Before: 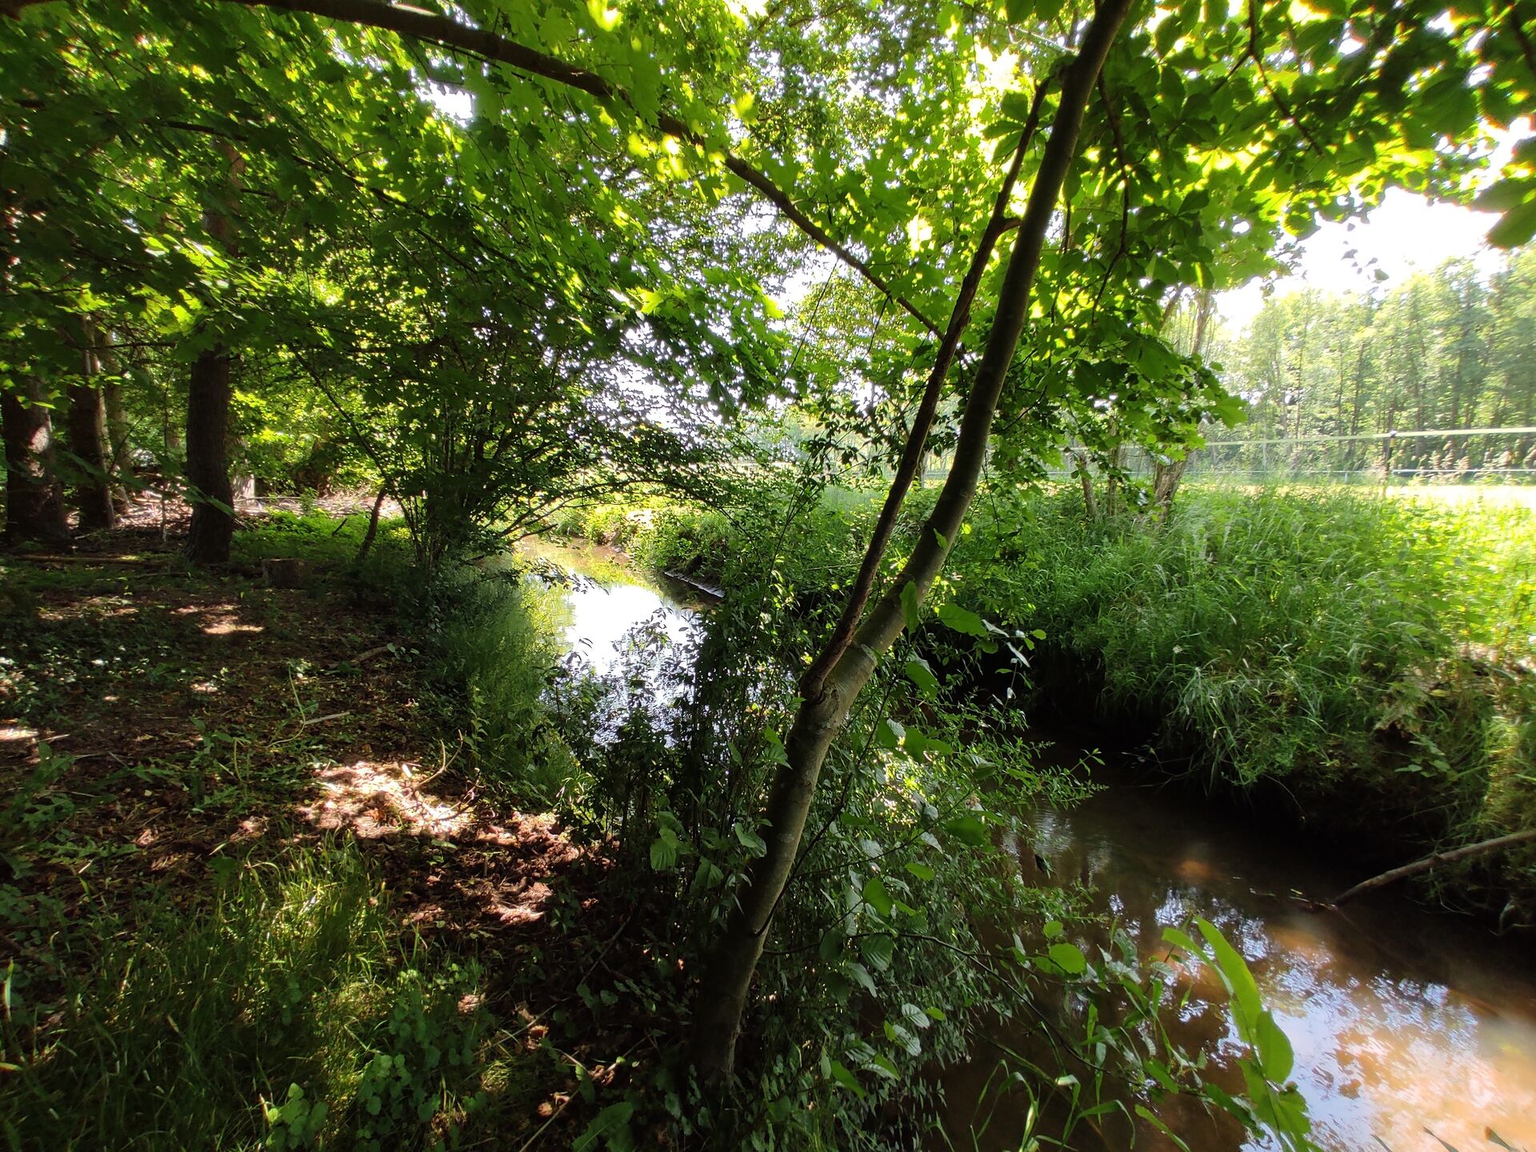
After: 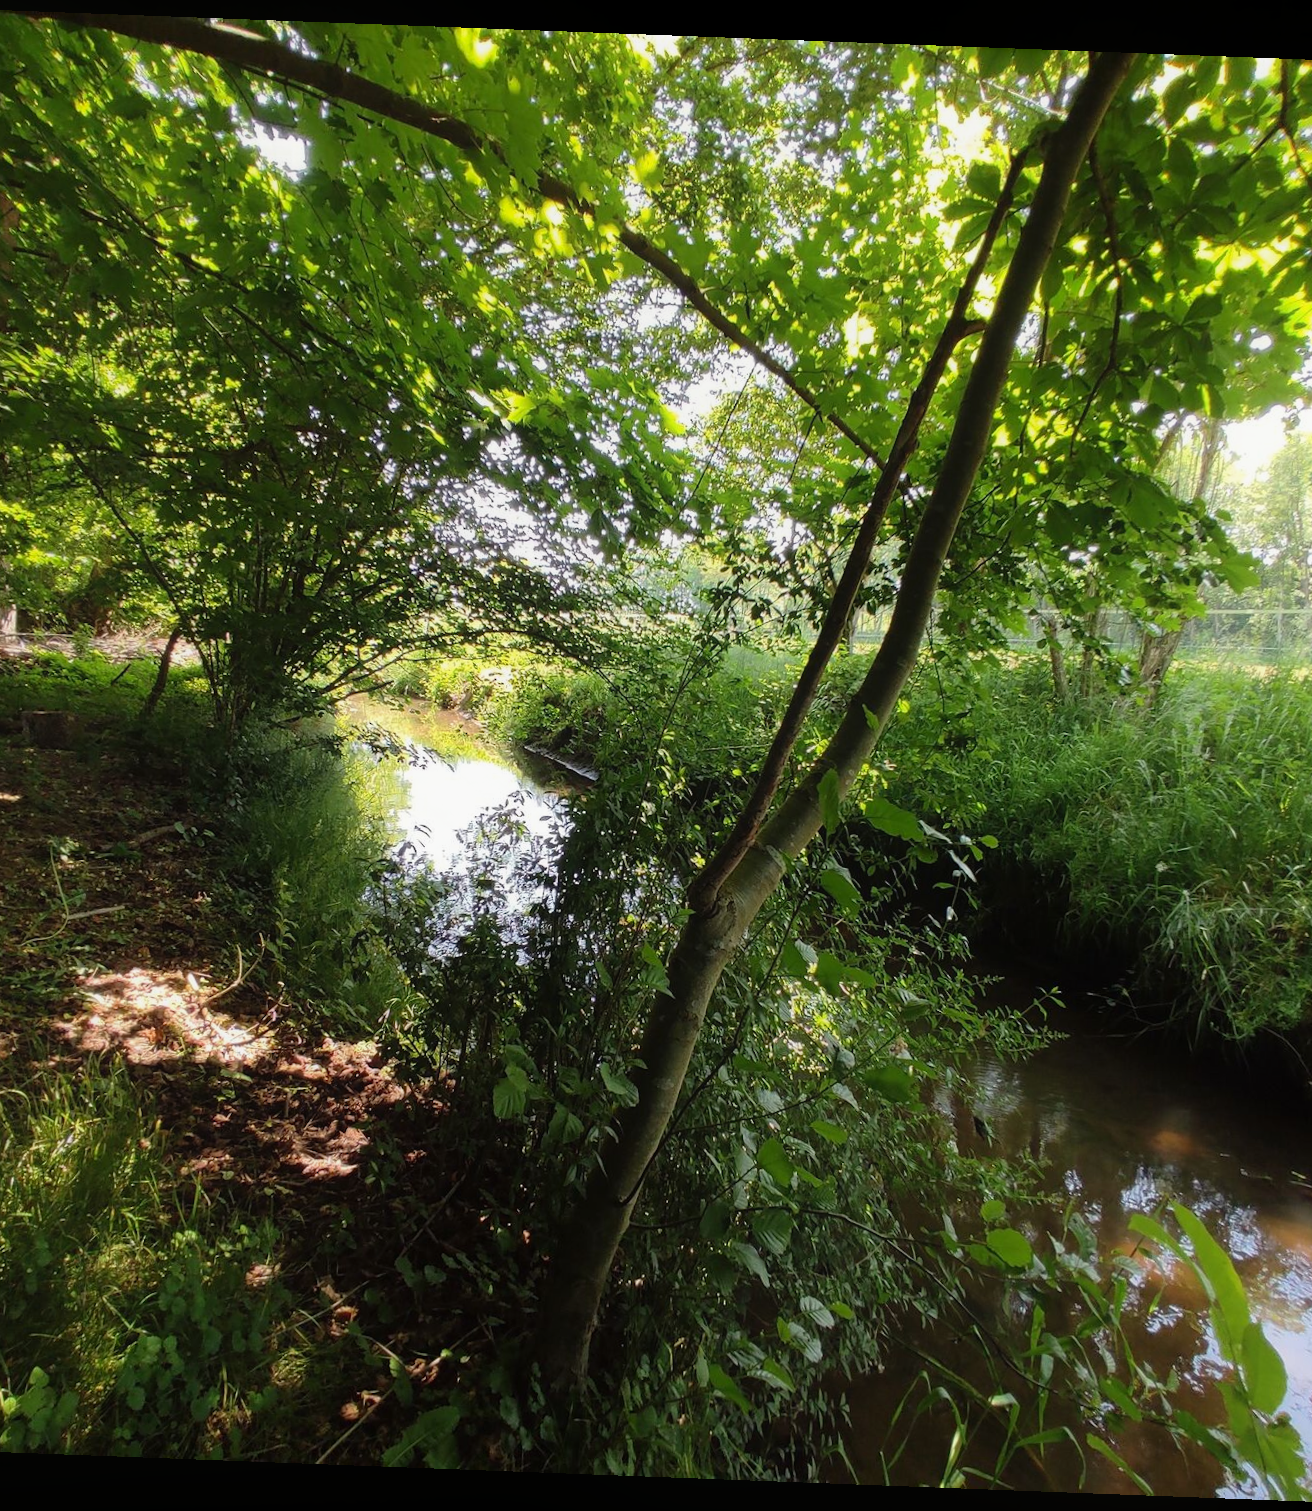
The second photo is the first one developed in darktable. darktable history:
crop: left 16.899%, right 16.556%
rotate and perspective: rotation 2.17°, automatic cropping off
contrast equalizer: octaves 7, y [[0.6 ×6], [0.55 ×6], [0 ×6], [0 ×6], [0 ×6]], mix -0.3
